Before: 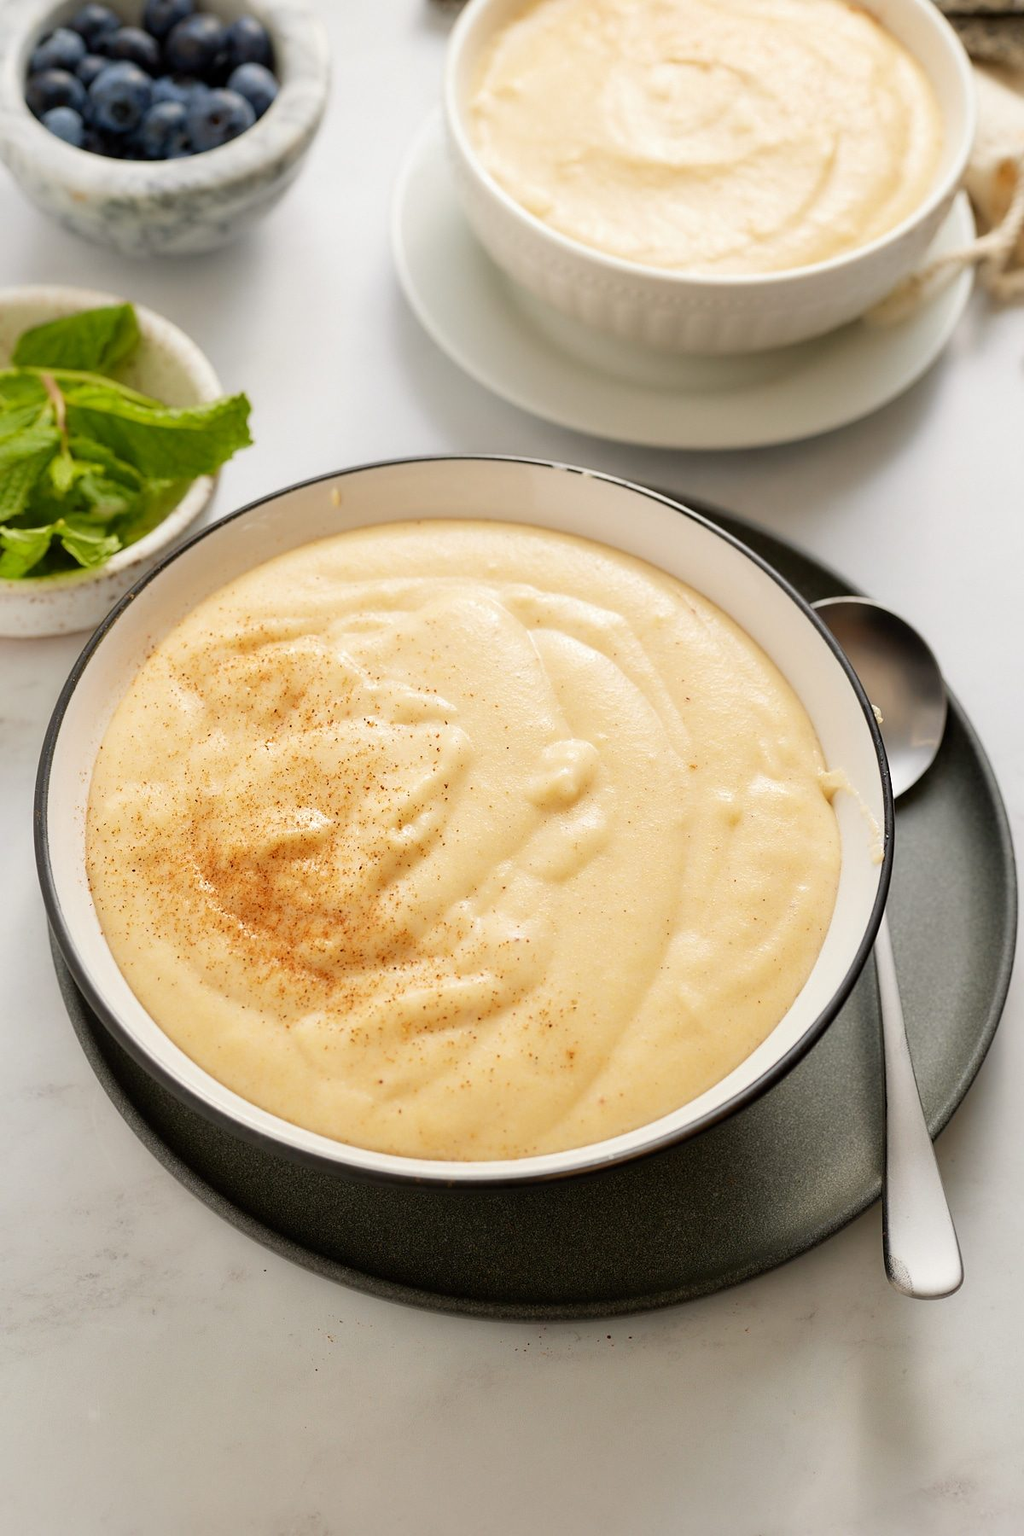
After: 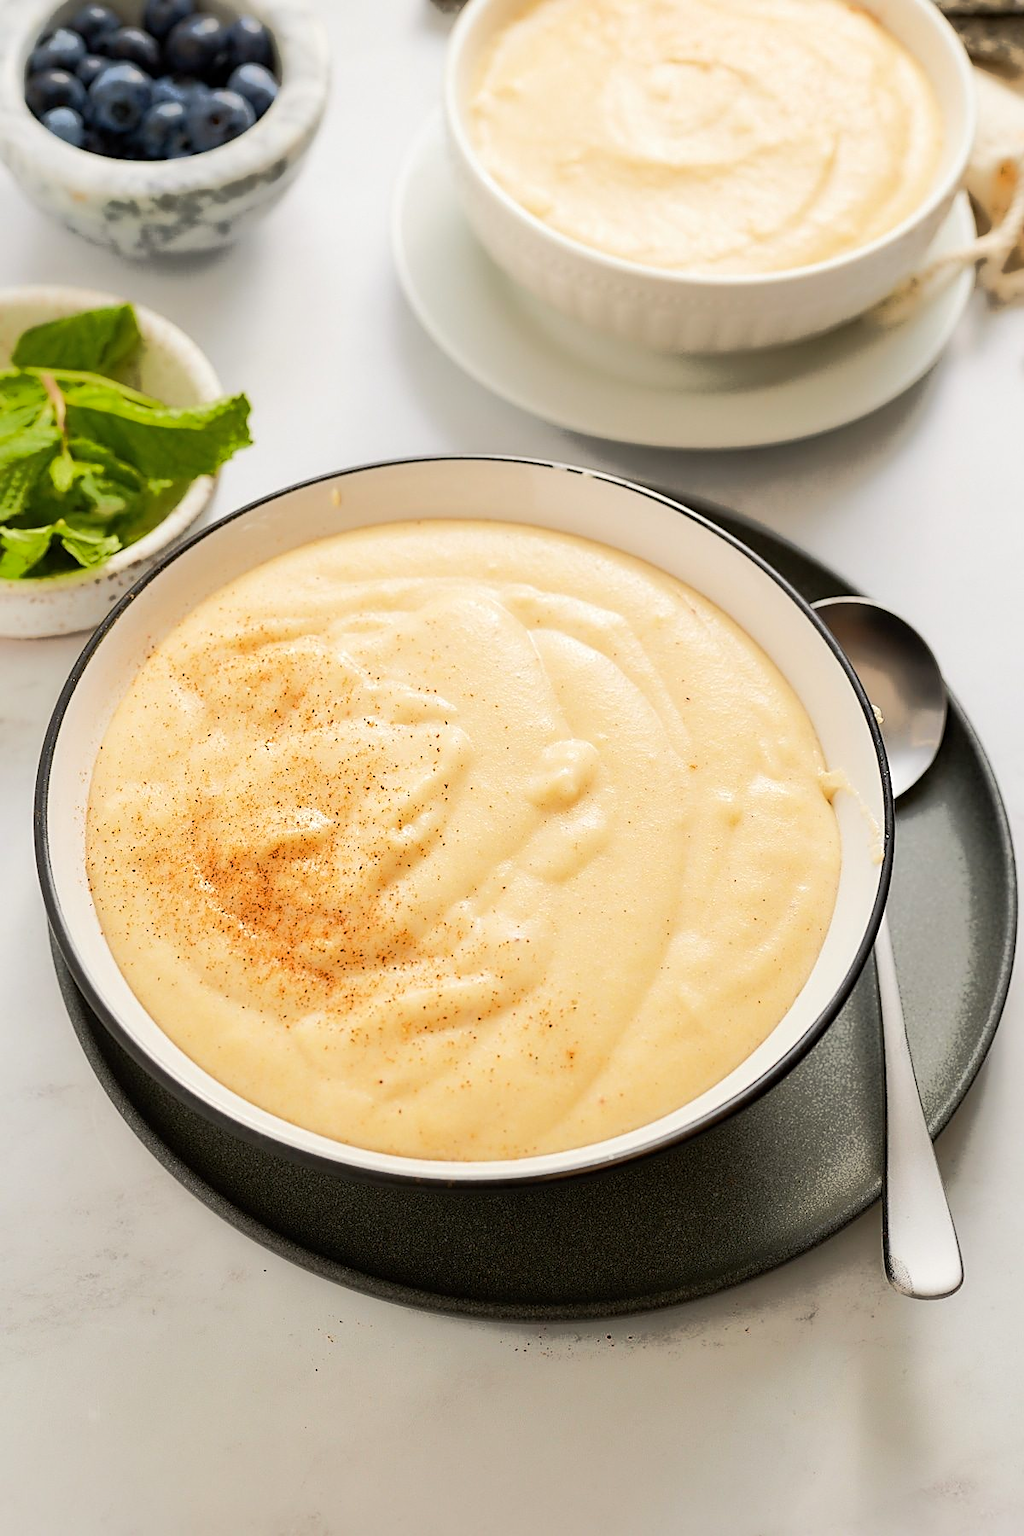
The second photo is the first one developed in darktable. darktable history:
sharpen: on, module defaults
tone curve: curves: ch0 [(0, 0) (0.003, 0.003) (0.011, 0.011) (0.025, 0.024) (0.044, 0.043) (0.069, 0.067) (0.1, 0.096) (0.136, 0.131) (0.177, 0.171) (0.224, 0.217) (0.277, 0.267) (0.335, 0.324) (0.399, 0.385) (0.468, 0.452) (0.543, 0.632) (0.623, 0.697) (0.709, 0.766) (0.801, 0.839) (0.898, 0.917) (1, 1)], color space Lab, linked channels, preserve colors none
